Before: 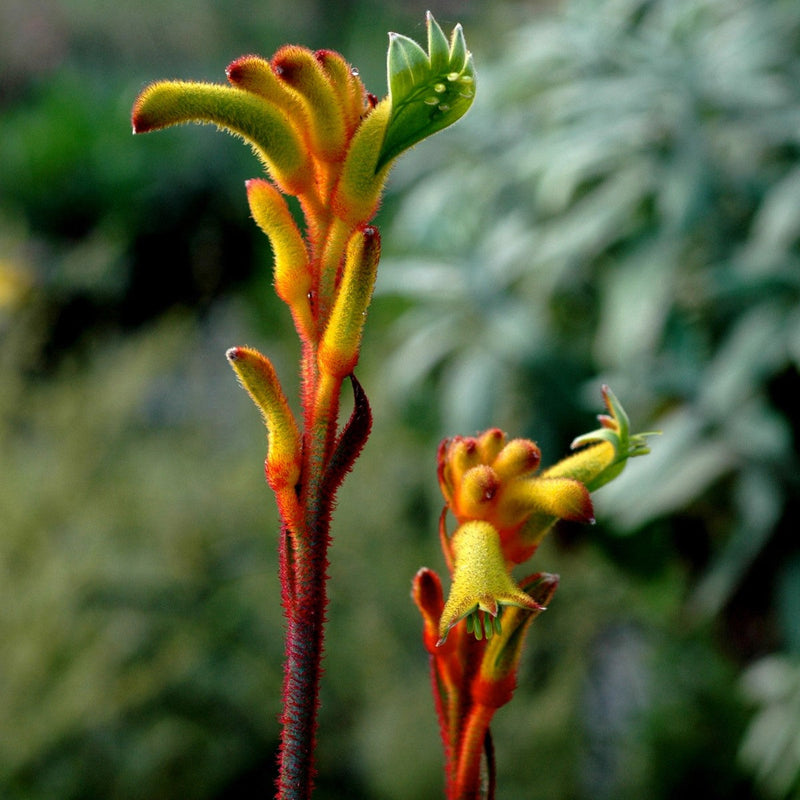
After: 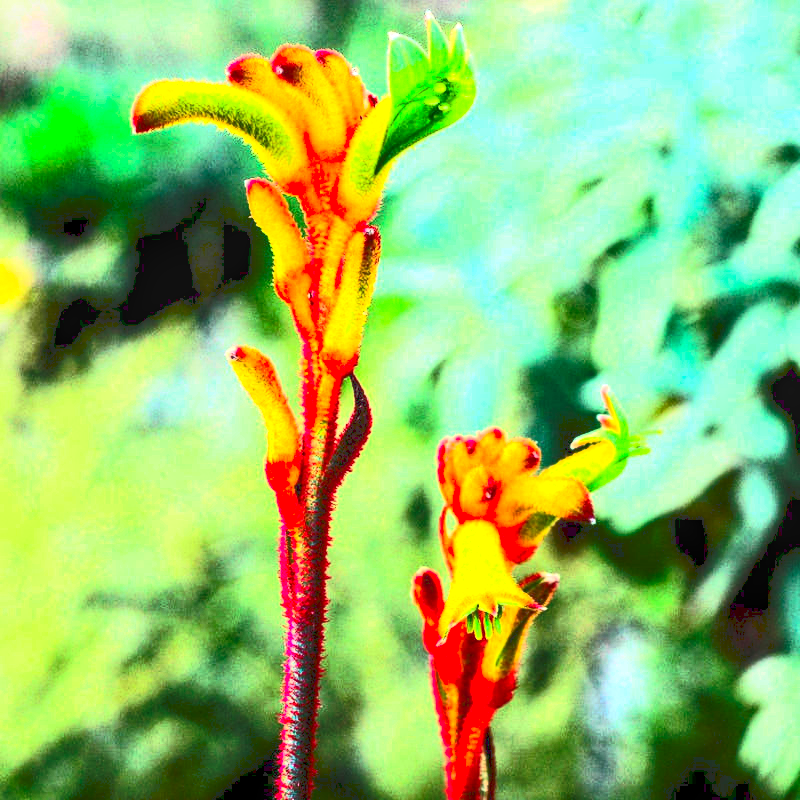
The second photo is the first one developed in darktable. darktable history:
exposure: black level correction 0.001, exposure 1.8 EV, compensate exposure bias true, compensate highlight preservation false
contrast brightness saturation: contrast 0.836, brightness 0.606, saturation 0.571
tone curve: curves: ch0 [(0, 0) (0.003, 0.126) (0.011, 0.129) (0.025, 0.133) (0.044, 0.143) (0.069, 0.155) (0.1, 0.17) (0.136, 0.189) (0.177, 0.217) (0.224, 0.25) (0.277, 0.293) (0.335, 0.346) (0.399, 0.398) (0.468, 0.456) (0.543, 0.517) (0.623, 0.583) (0.709, 0.659) (0.801, 0.756) (0.898, 0.856) (1, 1)], preserve colors none
local contrast: on, module defaults
